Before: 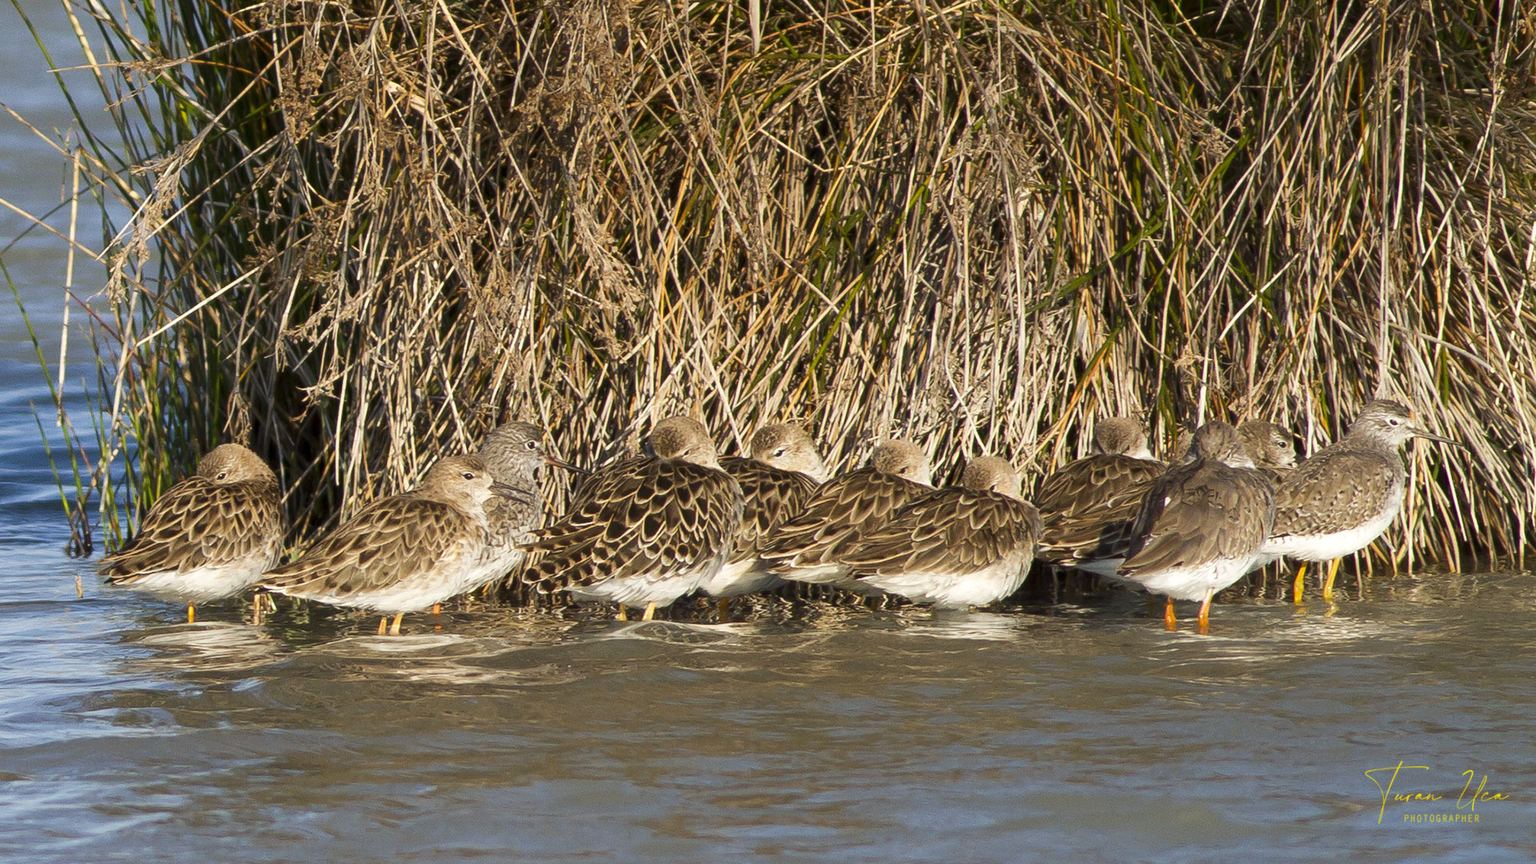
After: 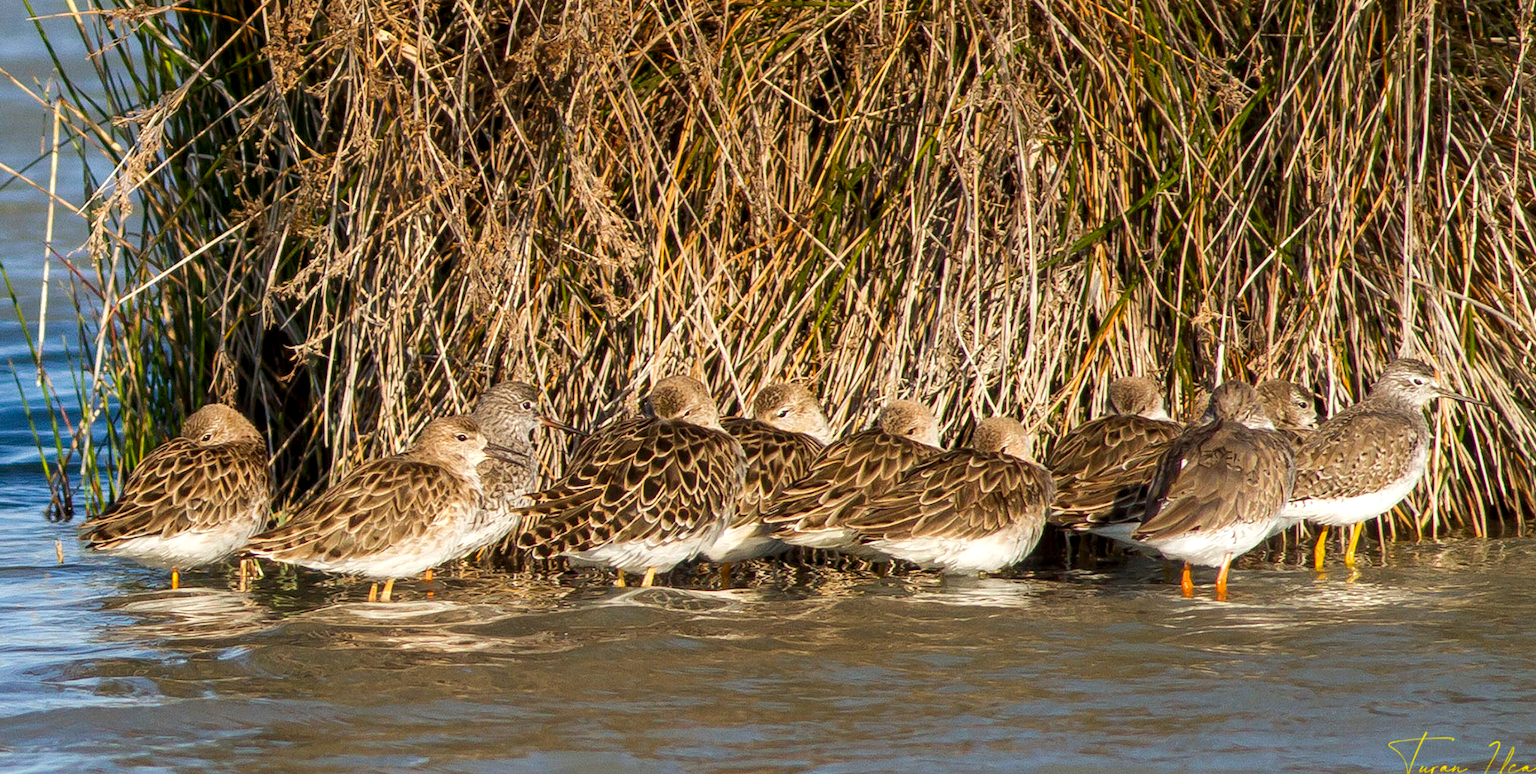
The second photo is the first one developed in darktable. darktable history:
contrast brightness saturation: saturation 0.133
crop: left 1.436%, top 6.202%, right 1.756%, bottom 6.999%
local contrast: detail 130%
